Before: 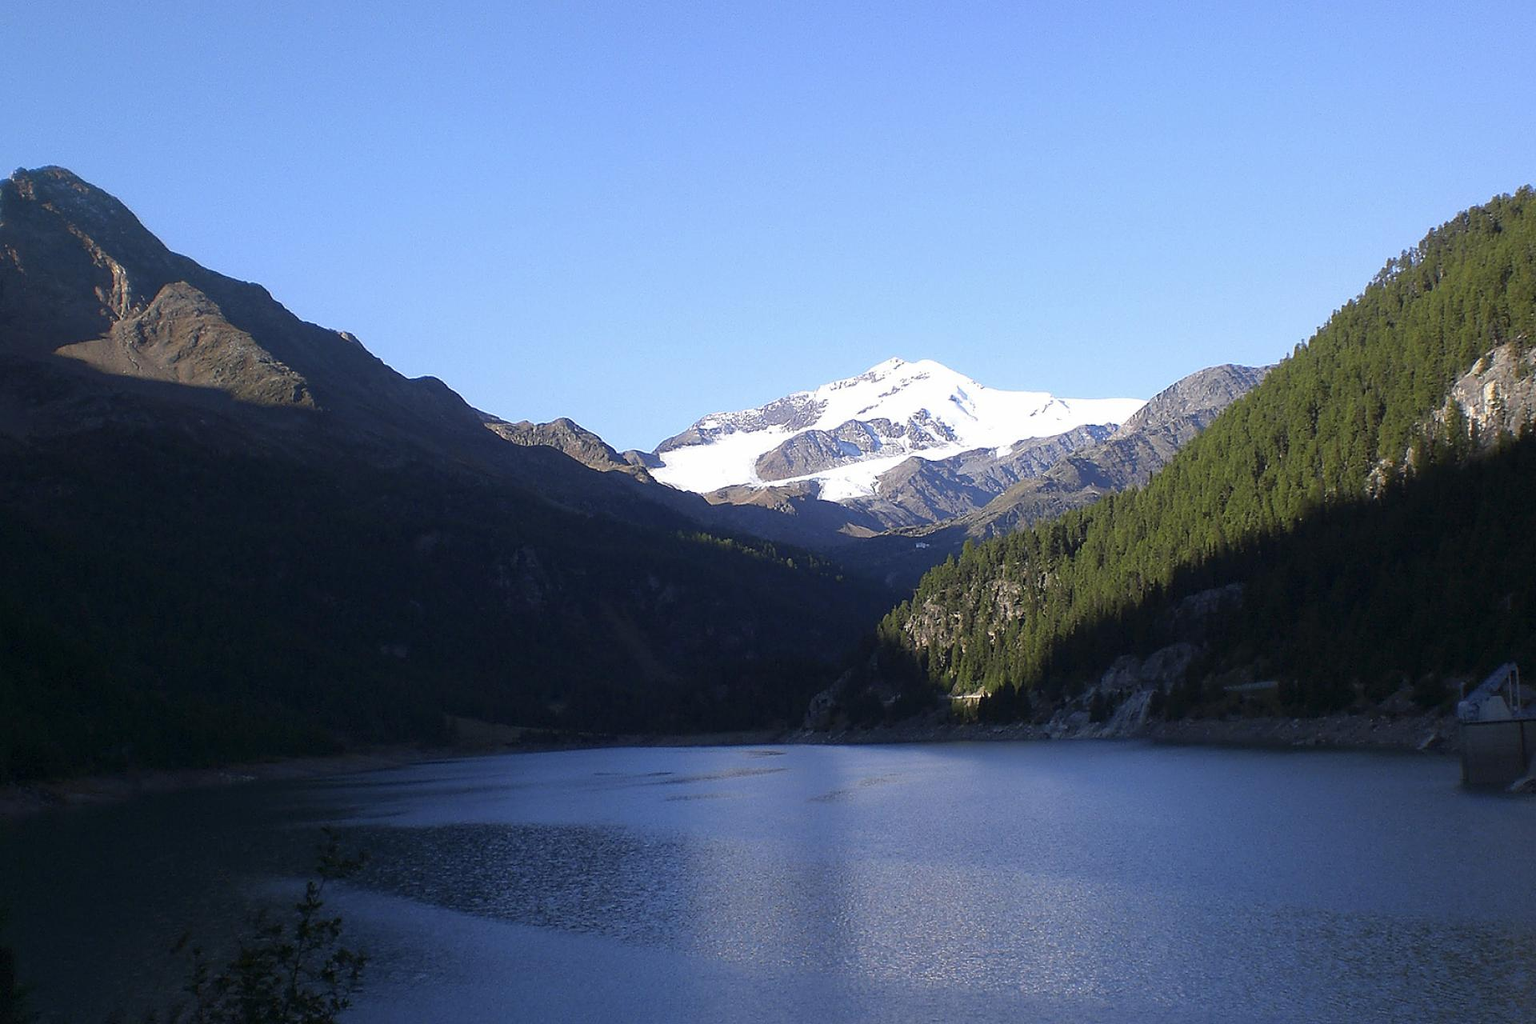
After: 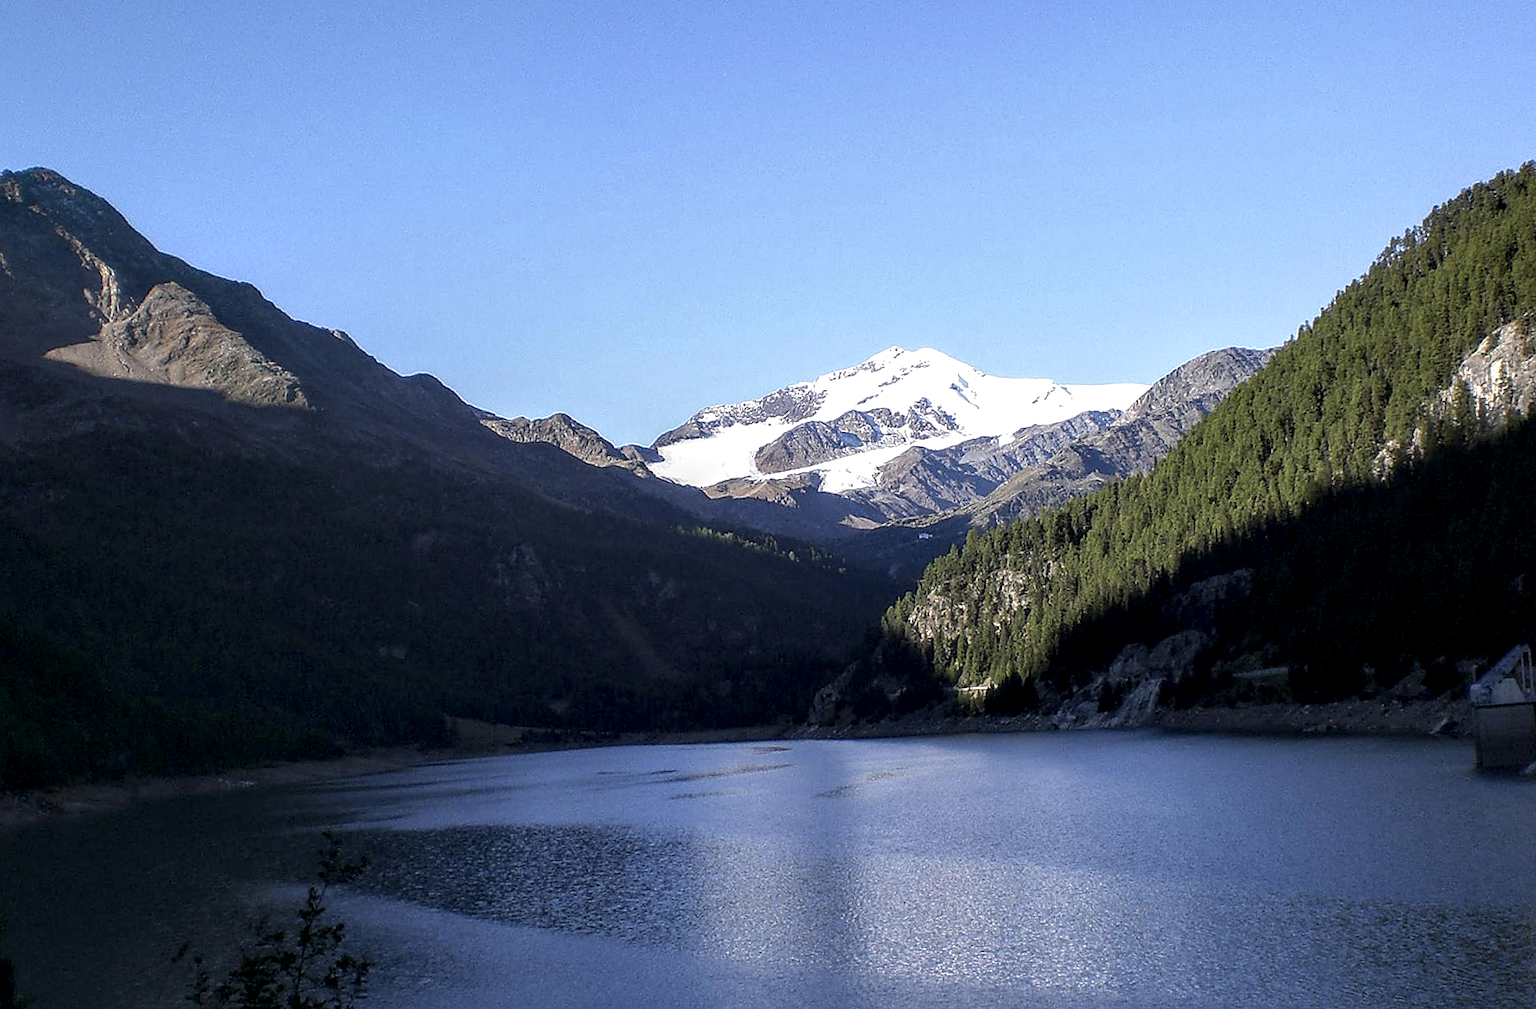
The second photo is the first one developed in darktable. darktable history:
sharpen: amount 0.2
local contrast: highlights 0%, shadows 0%, detail 182%
rotate and perspective: rotation -1°, crop left 0.011, crop right 0.989, crop top 0.025, crop bottom 0.975
haze removal: strength -0.05
